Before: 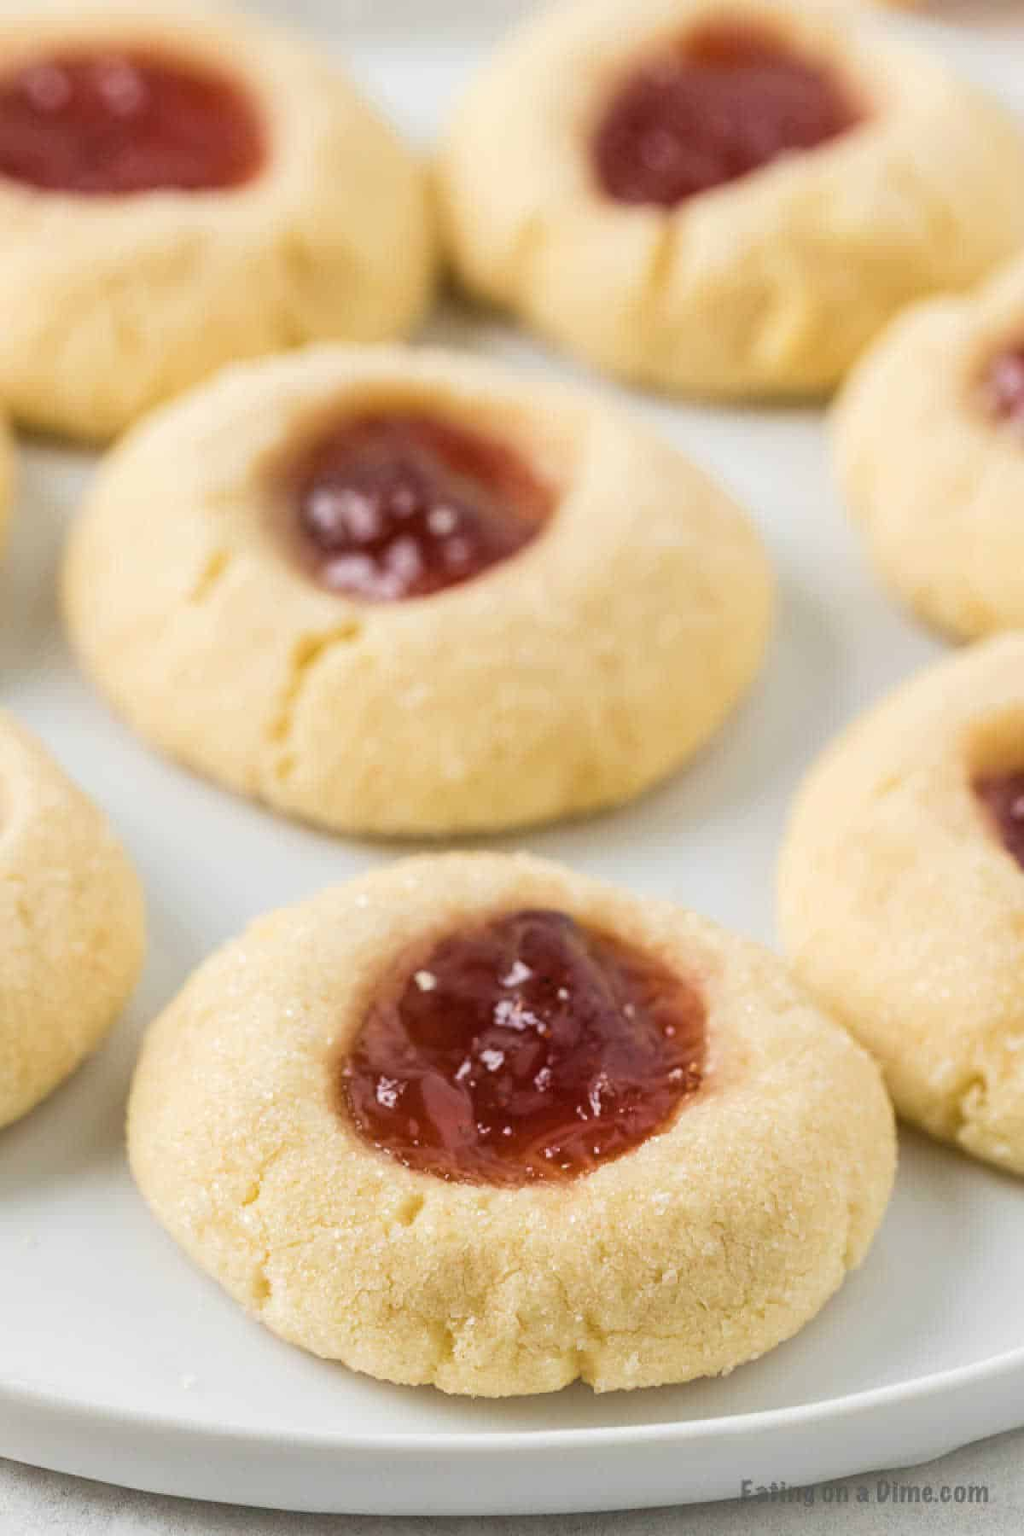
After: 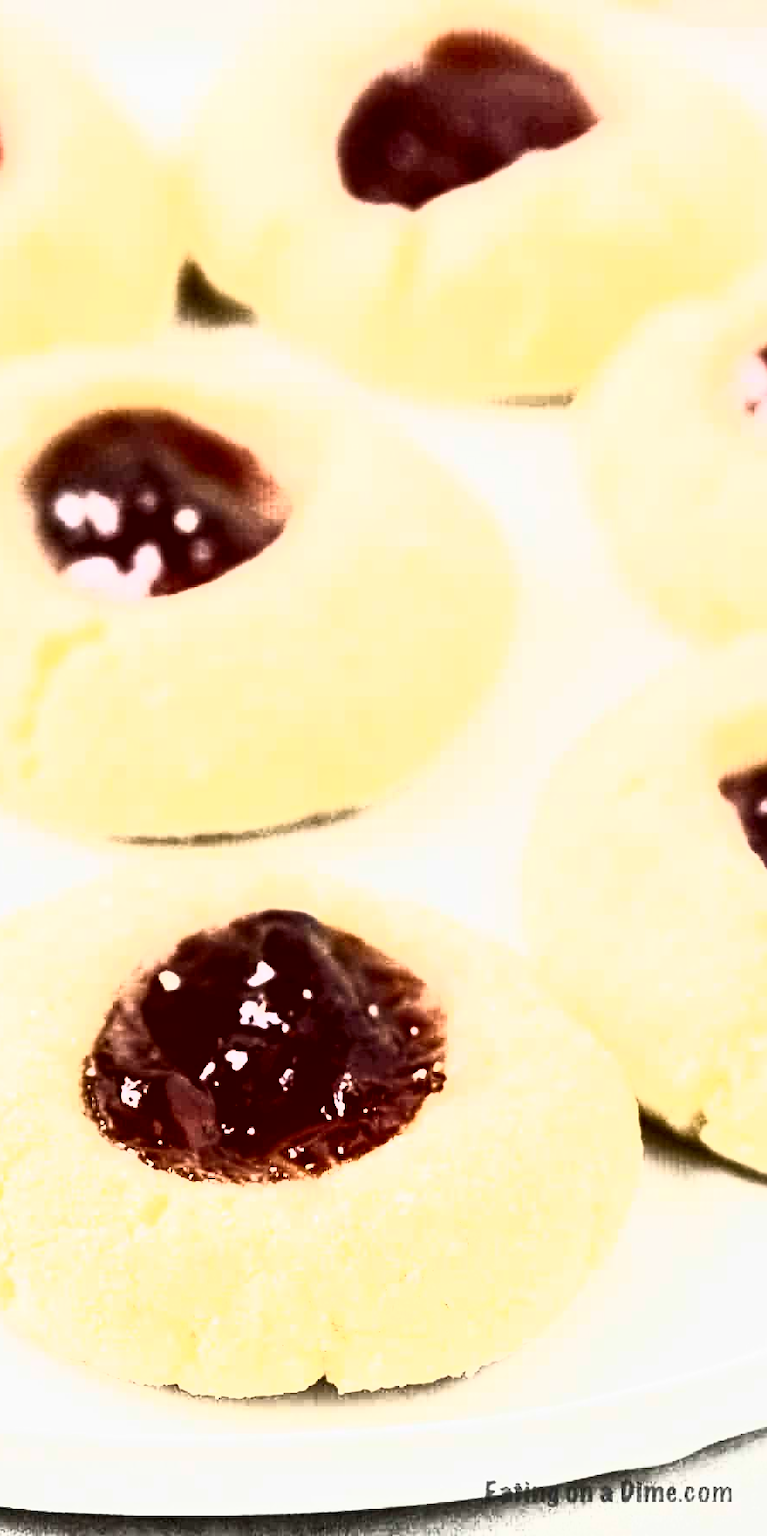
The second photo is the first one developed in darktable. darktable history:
crop and rotate: left 25.054%
tone curve: curves: ch0 [(0, 0) (0.003, 0.001) (0.011, 0.003) (0.025, 0.003) (0.044, 0.003) (0.069, 0.003) (0.1, 0.006) (0.136, 0.007) (0.177, 0.009) (0.224, 0.007) (0.277, 0.026) (0.335, 0.126) (0.399, 0.254) (0.468, 0.493) (0.543, 0.892) (0.623, 0.984) (0.709, 0.979) (0.801, 0.979) (0.898, 0.982) (1, 1)], color space Lab, independent channels, preserve colors none
